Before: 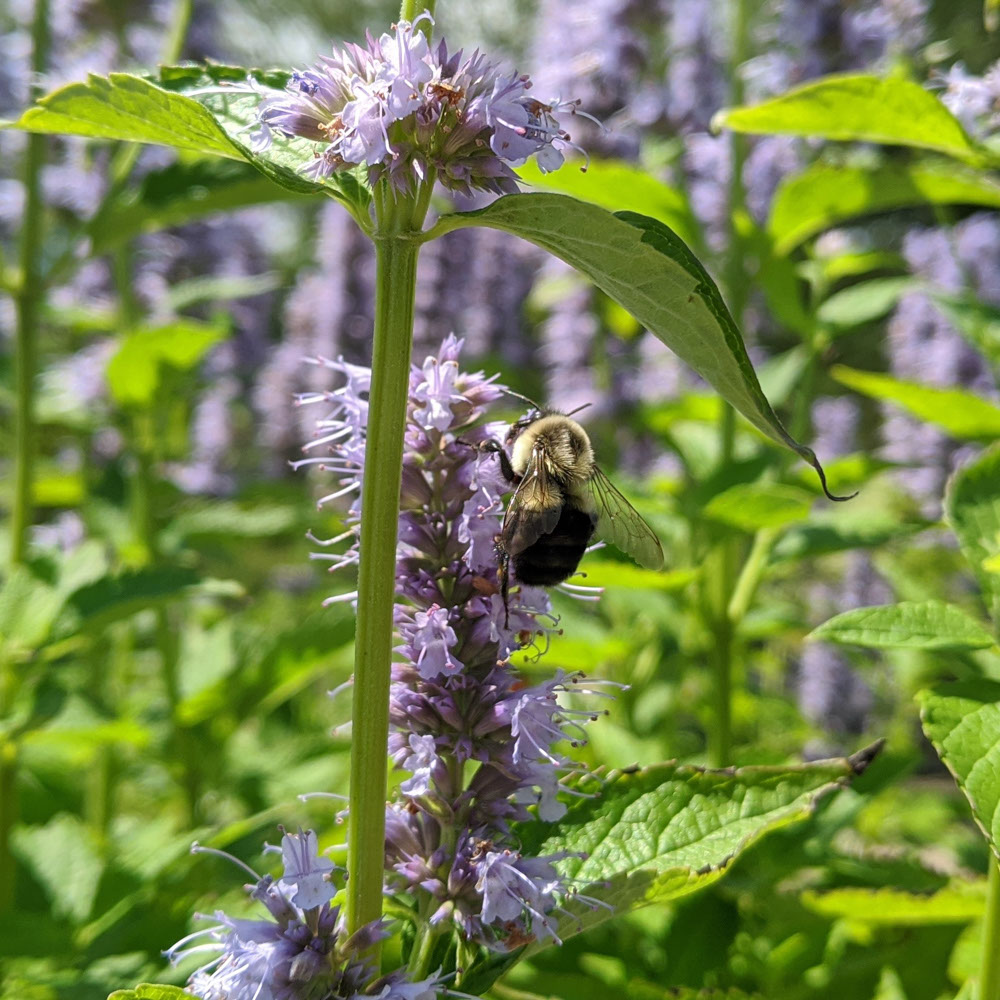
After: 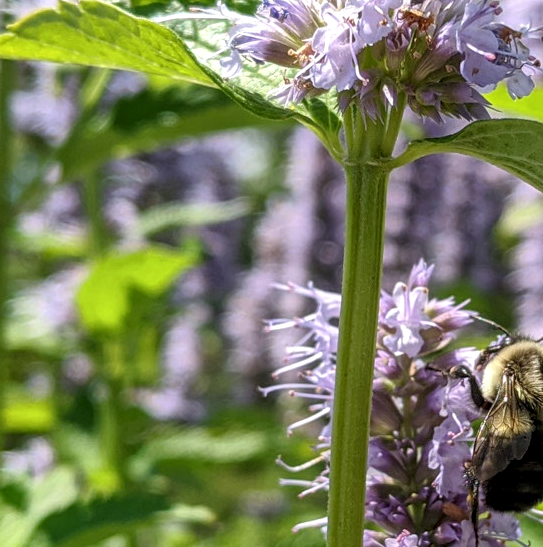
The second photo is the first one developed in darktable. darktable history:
crop and rotate: left 3.052%, top 7.443%, right 42.57%, bottom 37.806%
local contrast: detail 130%
